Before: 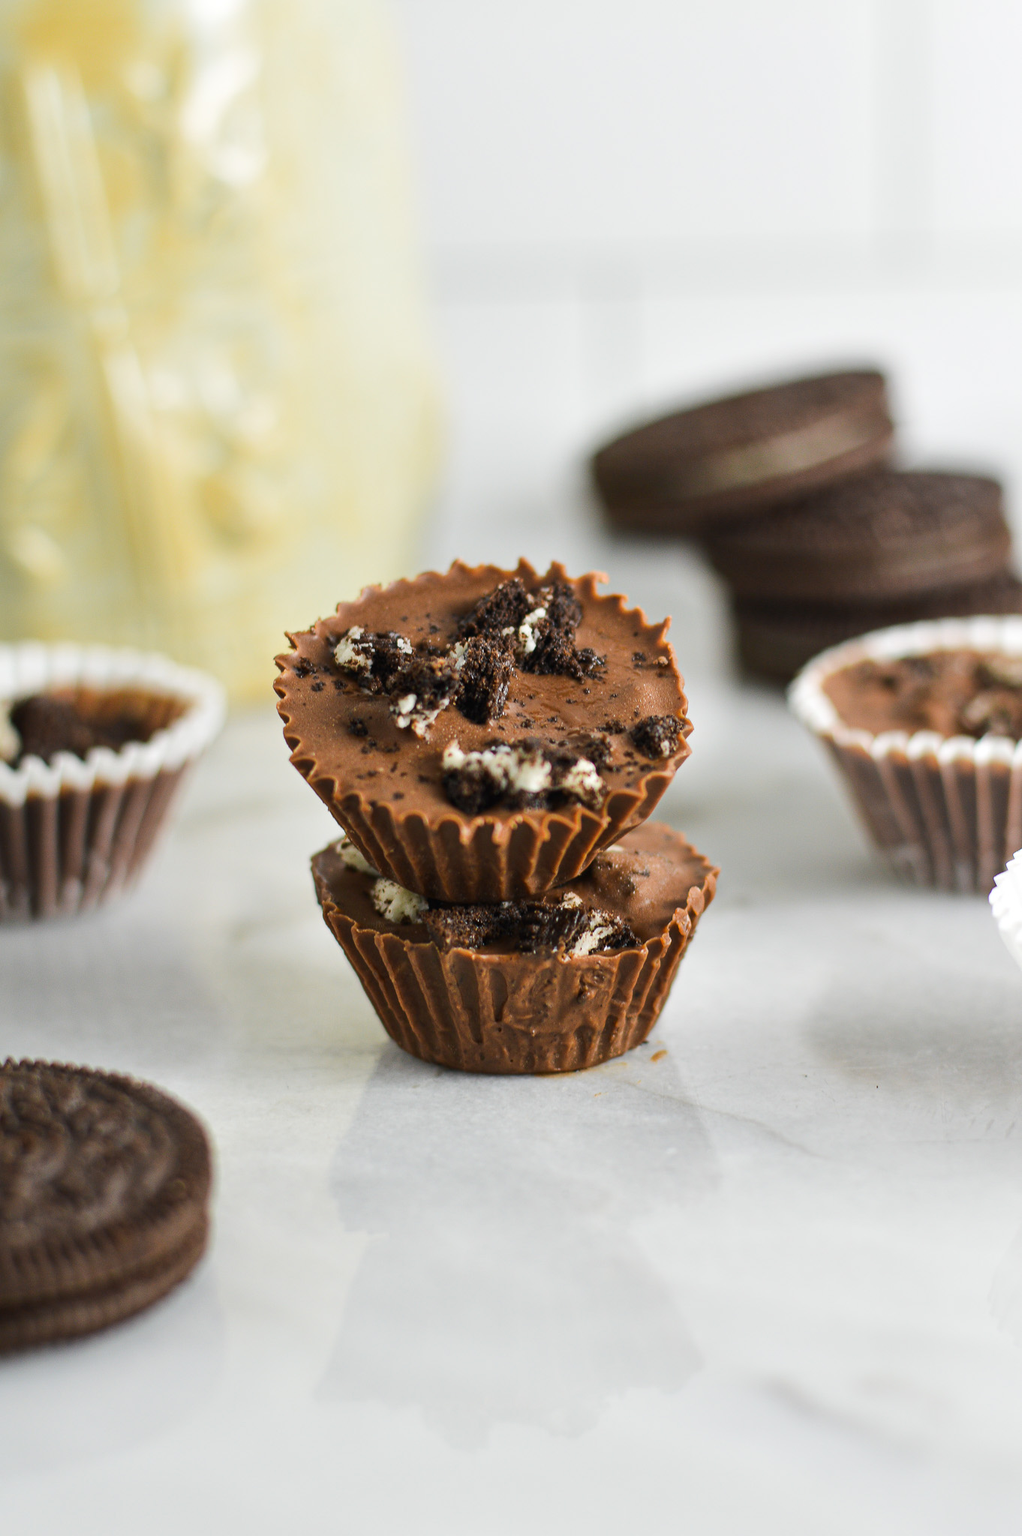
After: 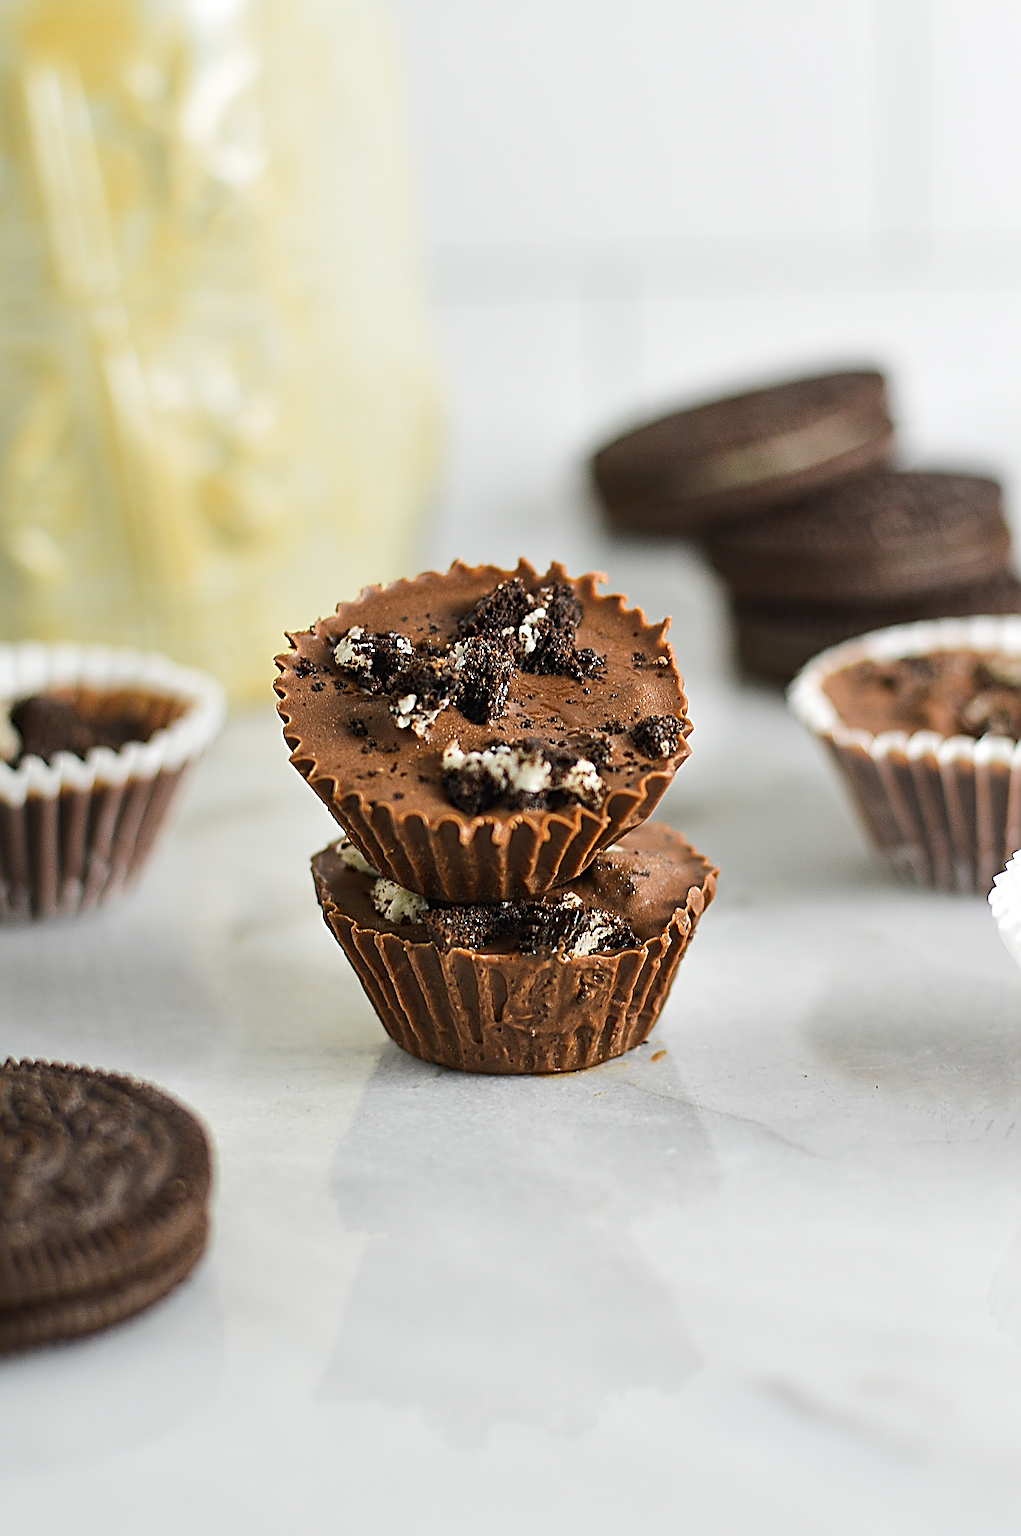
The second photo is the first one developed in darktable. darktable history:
sharpen: amount 1.989
